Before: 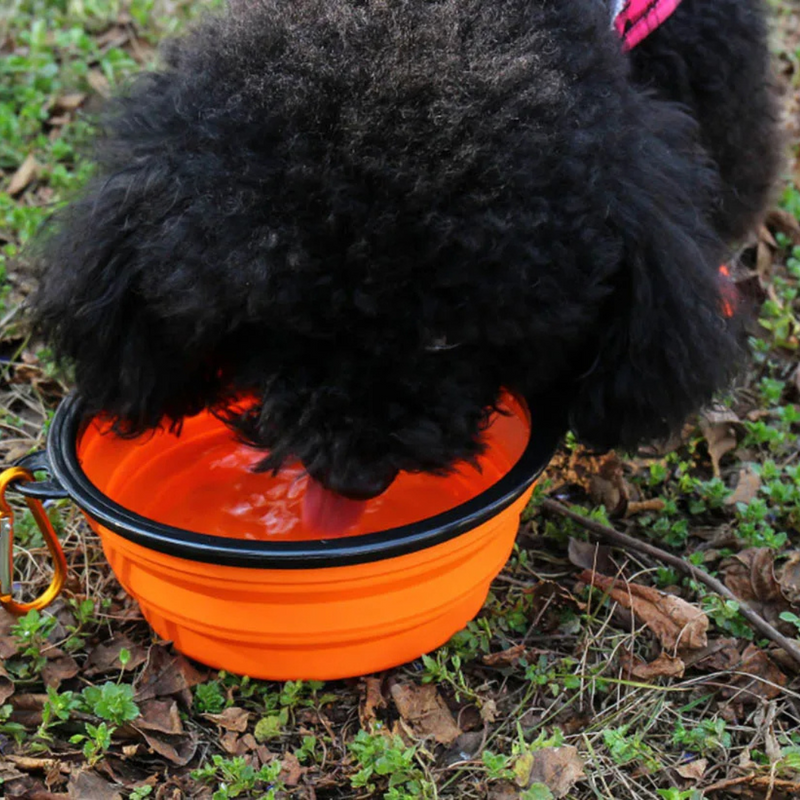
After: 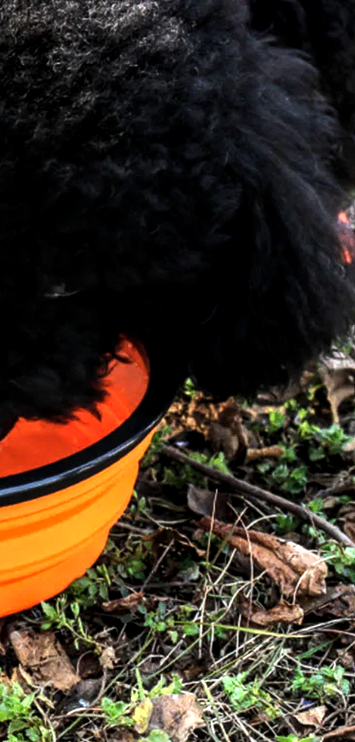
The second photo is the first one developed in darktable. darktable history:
tone equalizer: -8 EV -1.08 EV, -7 EV -1.01 EV, -6 EV -0.867 EV, -5 EV -0.578 EV, -3 EV 0.578 EV, -2 EV 0.867 EV, -1 EV 1.01 EV, +0 EV 1.08 EV, edges refinement/feathering 500, mask exposure compensation -1.57 EV, preserve details no
local contrast: detail 140%
crop: left 47.628%, top 6.643%, right 7.874%
